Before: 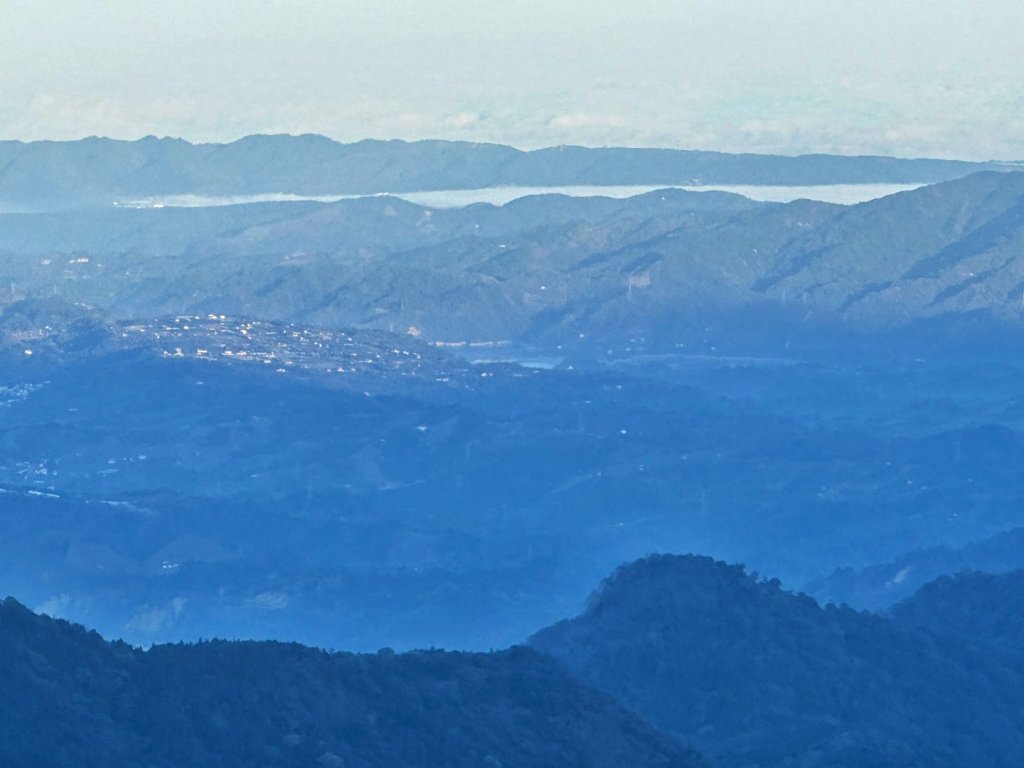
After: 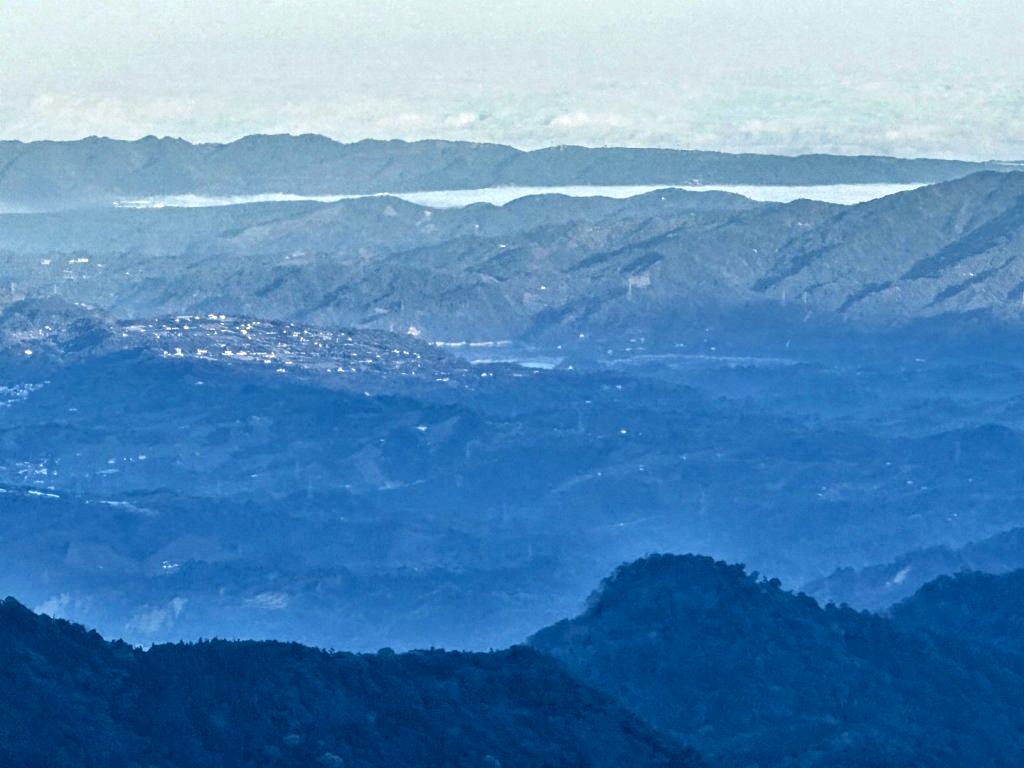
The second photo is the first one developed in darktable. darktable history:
local contrast: highlights 19%, detail 185%
